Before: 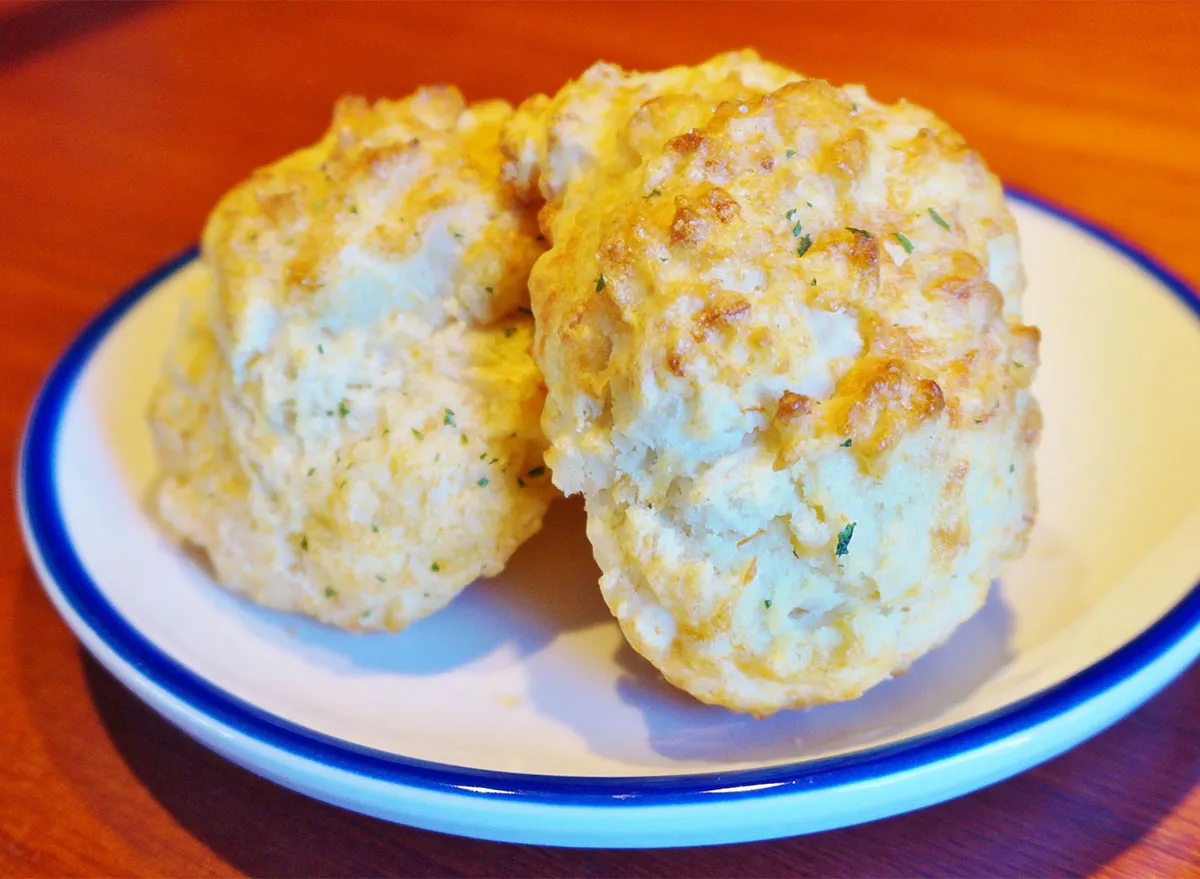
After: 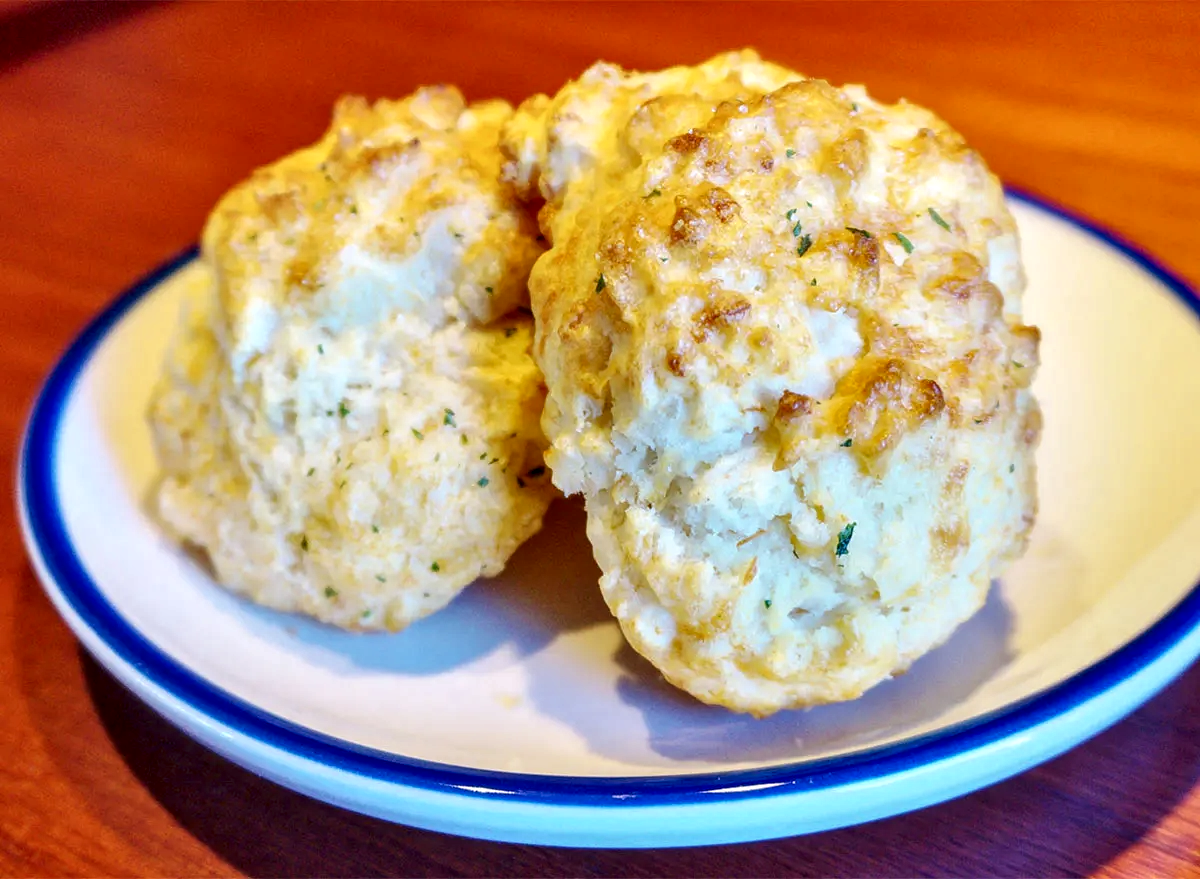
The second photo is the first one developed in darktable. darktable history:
local contrast: highlights 60%, shadows 63%, detail 160%
